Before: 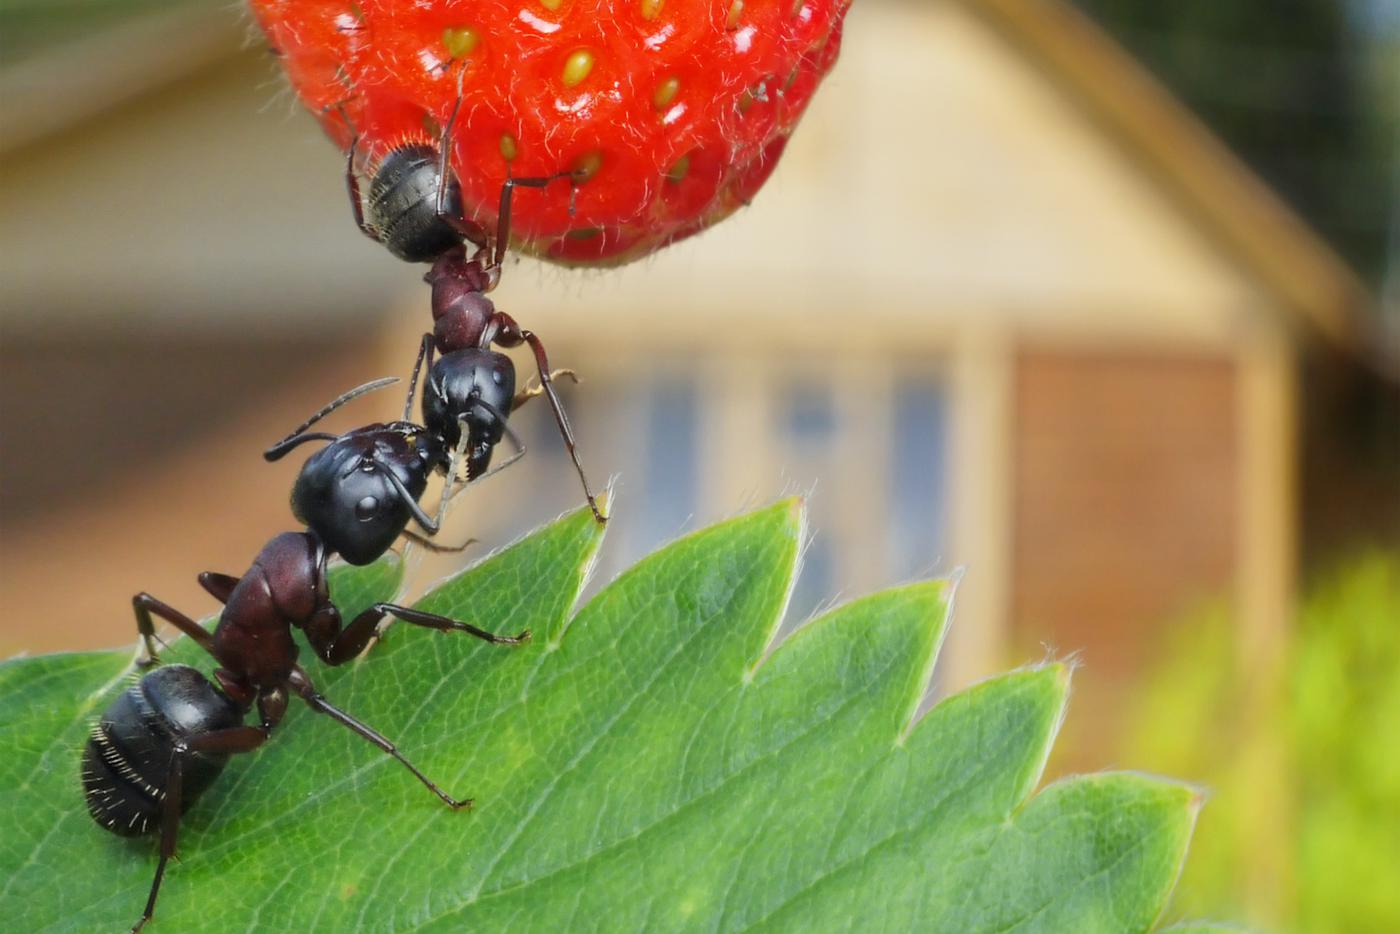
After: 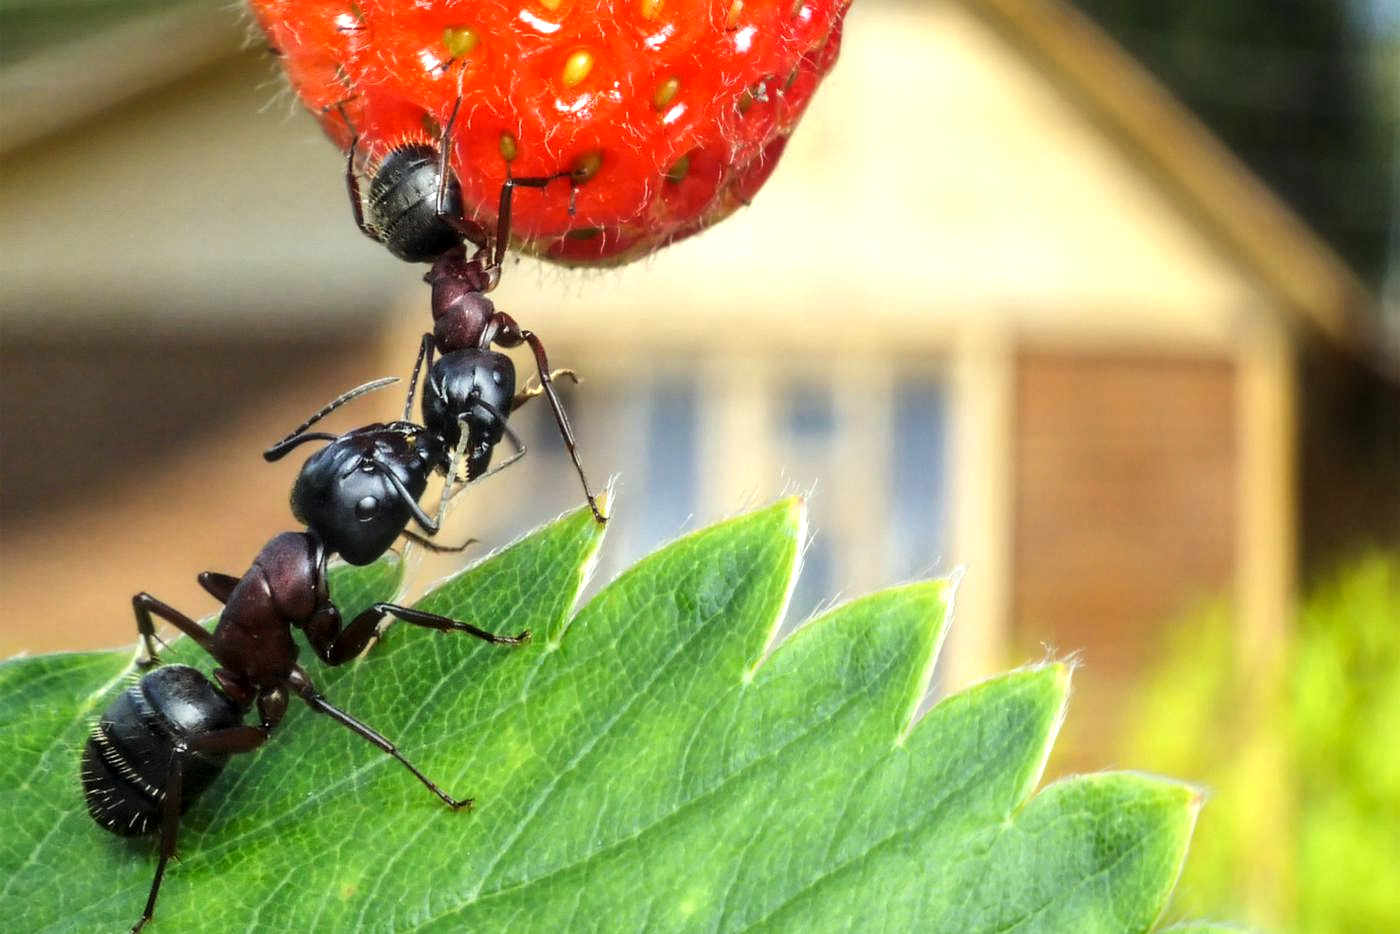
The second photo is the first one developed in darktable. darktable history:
local contrast: on, module defaults
color correction: highlights a* -2.68, highlights b* 2.57
tone equalizer: -8 EV -0.75 EV, -7 EV -0.7 EV, -6 EV -0.6 EV, -5 EV -0.4 EV, -3 EV 0.4 EV, -2 EV 0.6 EV, -1 EV 0.7 EV, +0 EV 0.75 EV, edges refinement/feathering 500, mask exposure compensation -1.57 EV, preserve details no
